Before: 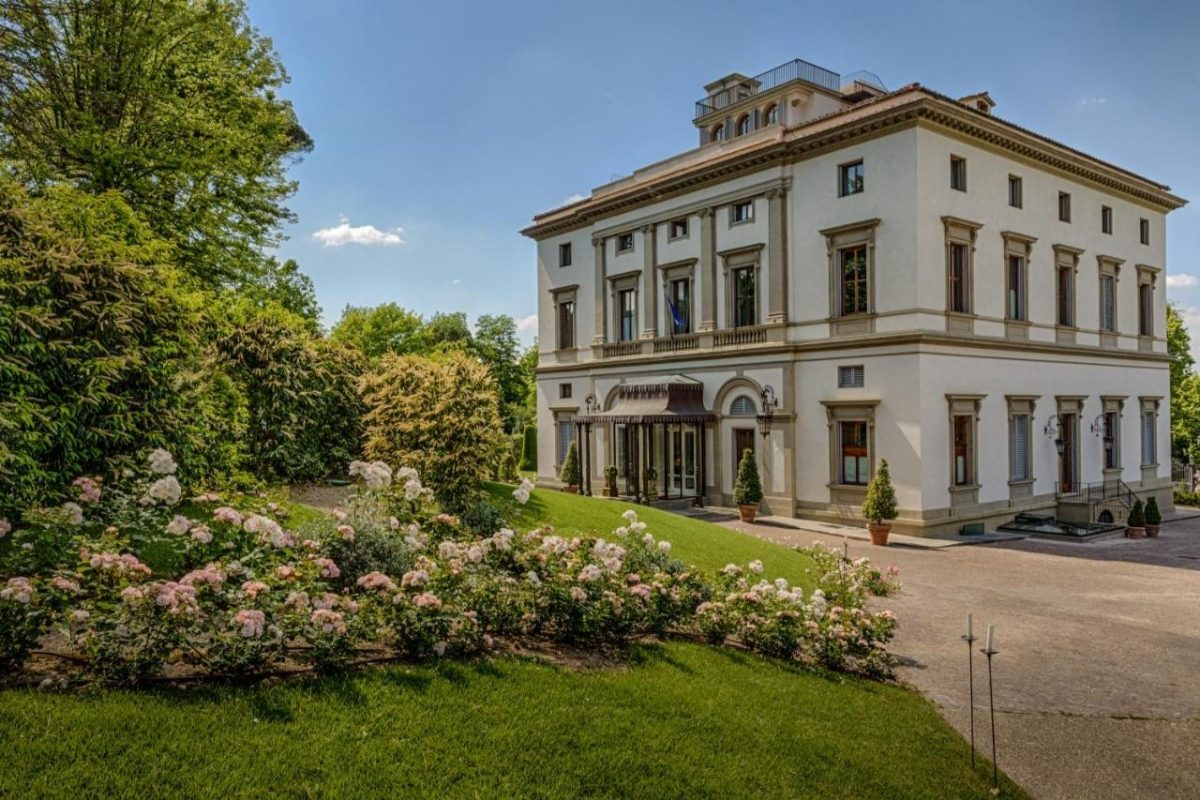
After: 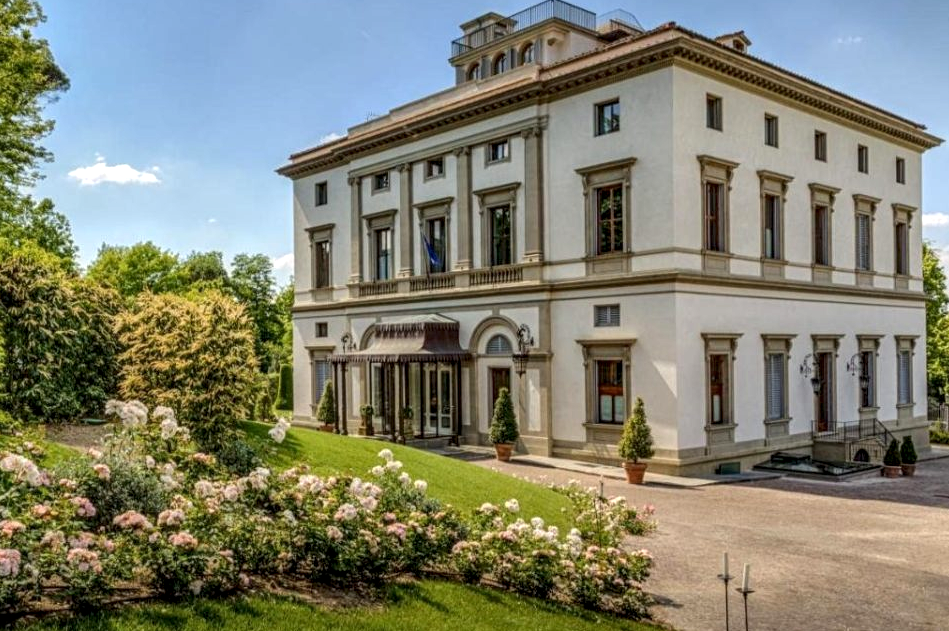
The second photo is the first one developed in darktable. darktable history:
local contrast: detail 130%
crop and rotate: left 20.396%, top 7.72%, right 0.473%, bottom 13.309%
exposure: exposure 0.372 EV, compensate highlight preservation false
